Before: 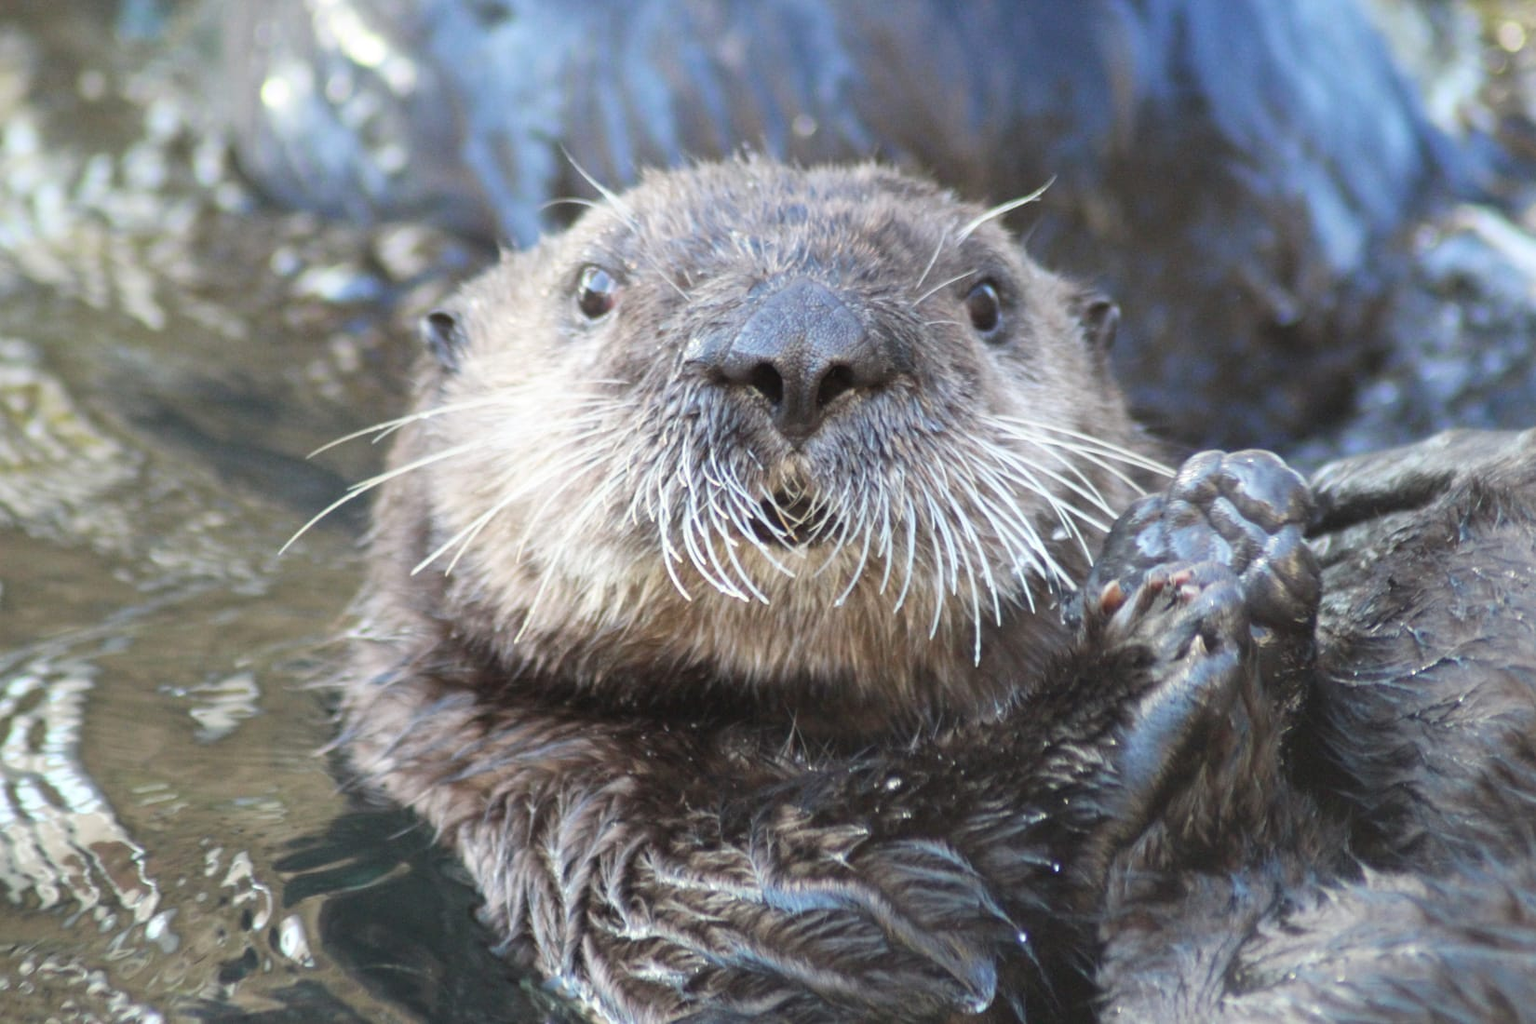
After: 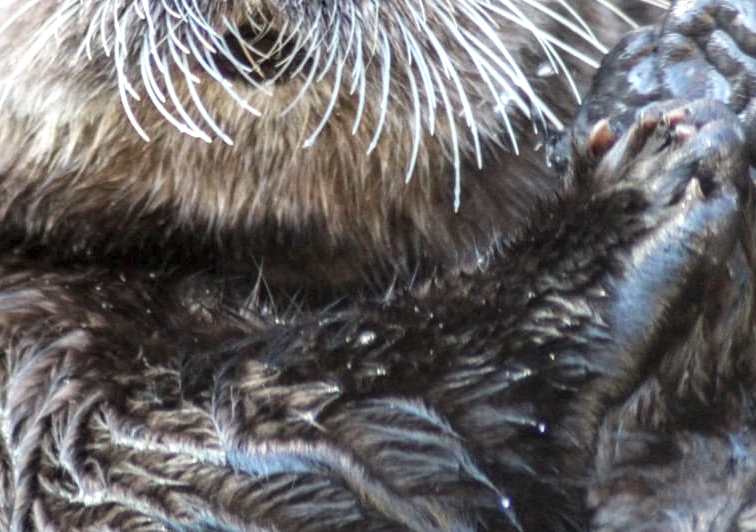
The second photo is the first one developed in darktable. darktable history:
local contrast: highlights 25%, detail 150%
crop: left 35.976%, top 45.819%, right 18.162%, bottom 5.807%
